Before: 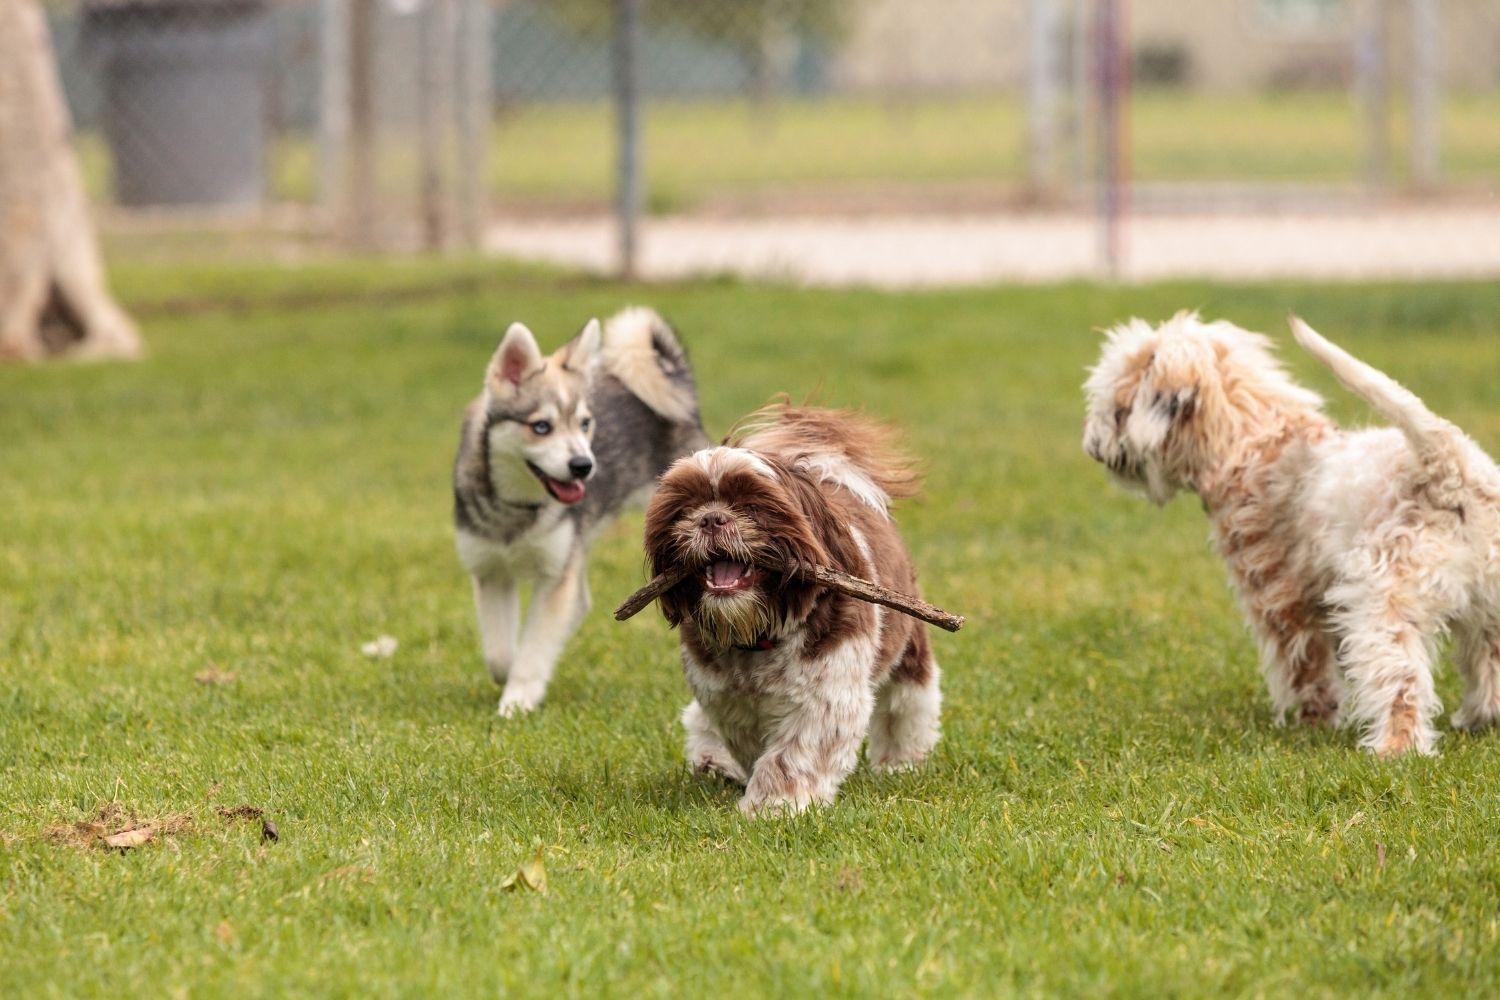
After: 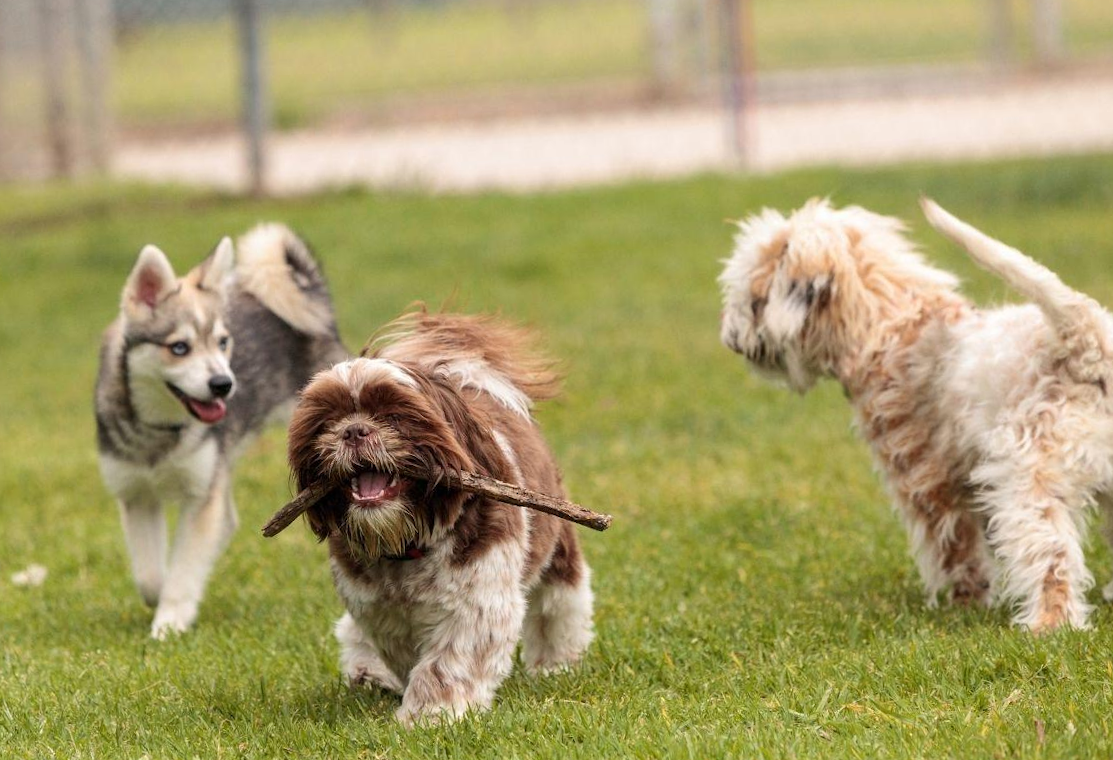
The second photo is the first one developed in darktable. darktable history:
rotate and perspective: rotation -3°, crop left 0.031, crop right 0.968, crop top 0.07, crop bottom 0.93
crop: left 23.095%, top 5.827%, bottom 11.854%
